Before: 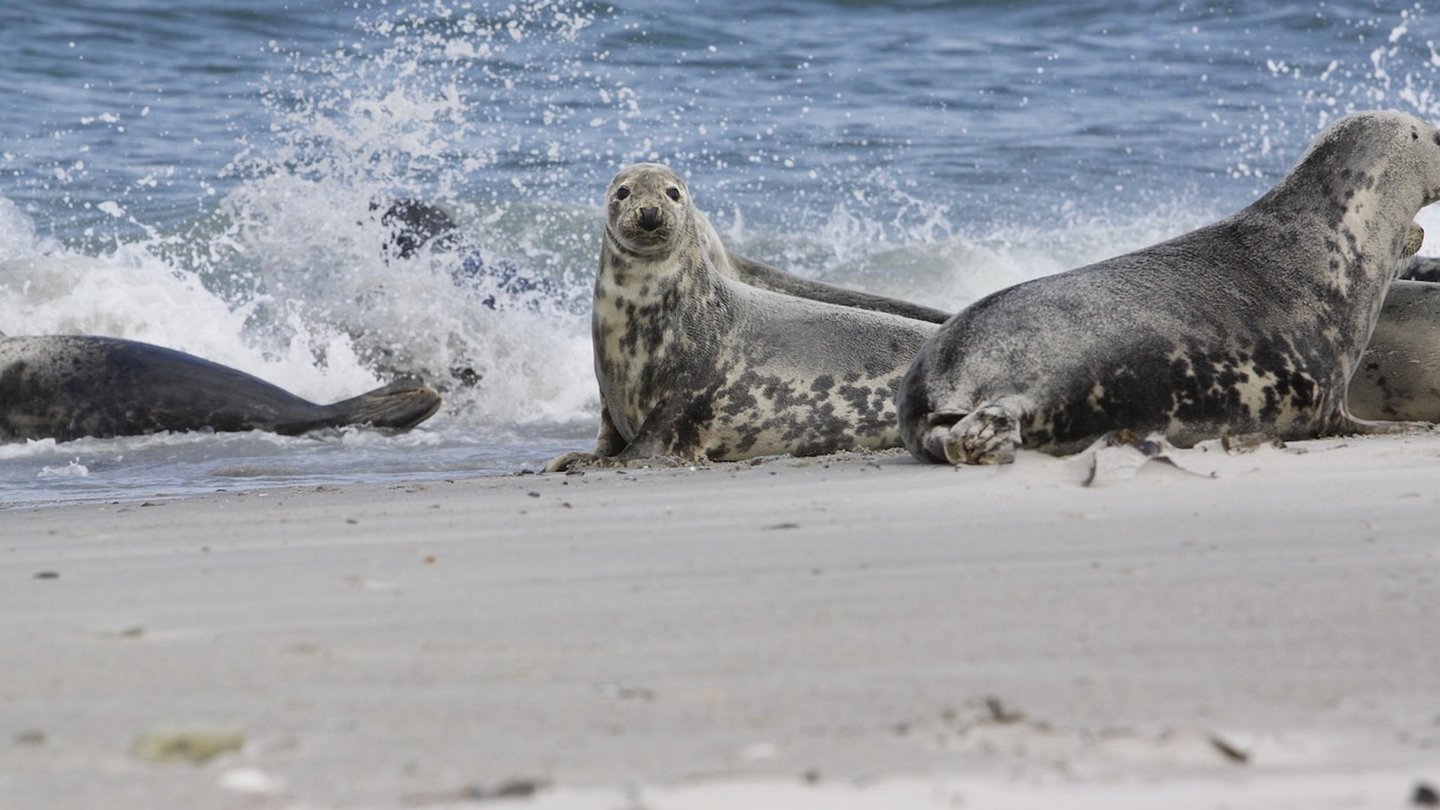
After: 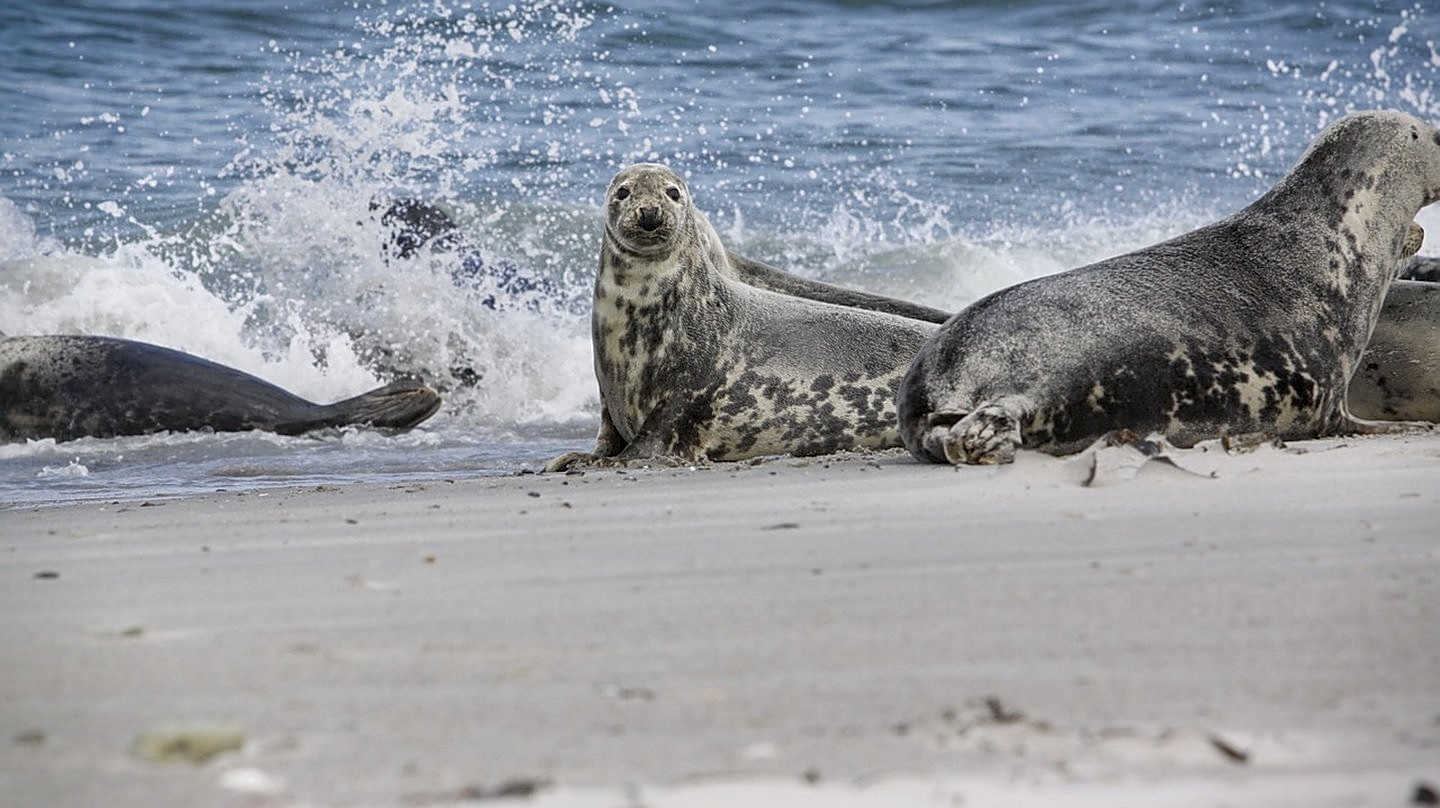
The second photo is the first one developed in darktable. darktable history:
local contrast: on, module defaults
vignetting: fall-off start 88.53%, fall-off radius 44.2%, saturation 0.376, width/height ratio 1.161
crop: top 0.05%, bottom 0.098%
sharpen: on, module defaults
